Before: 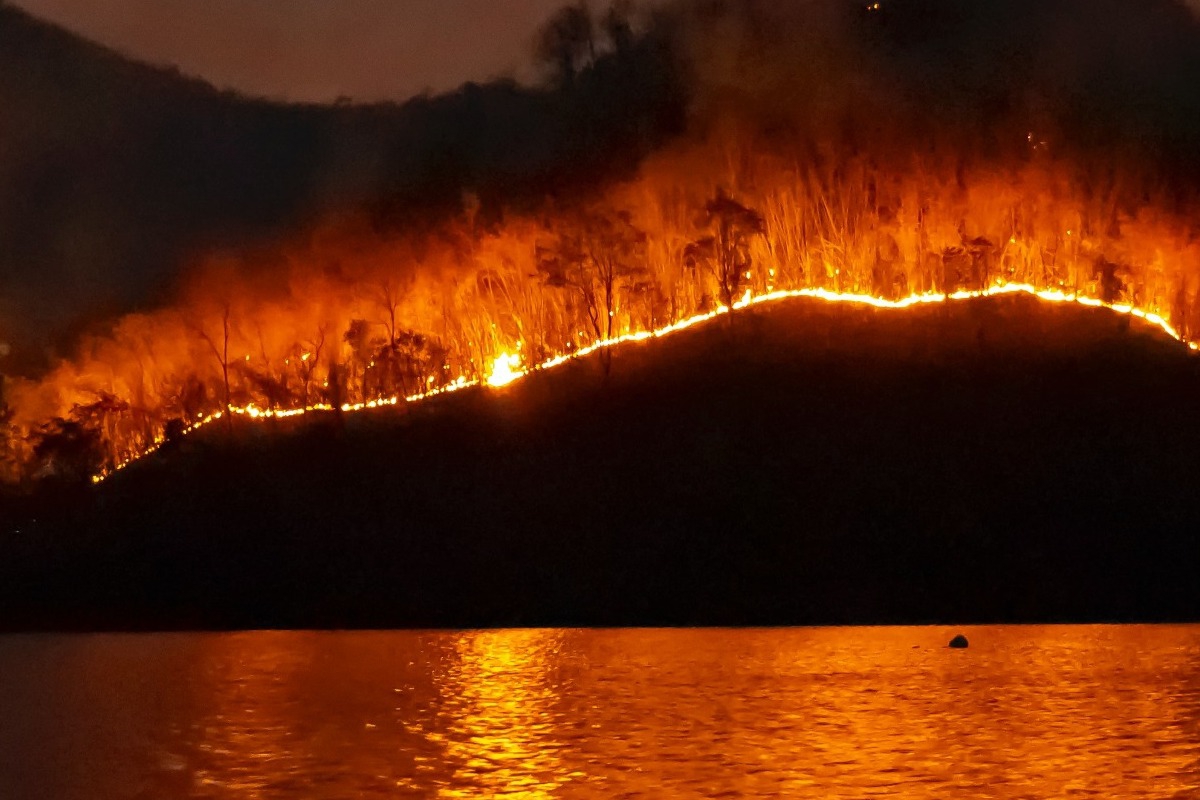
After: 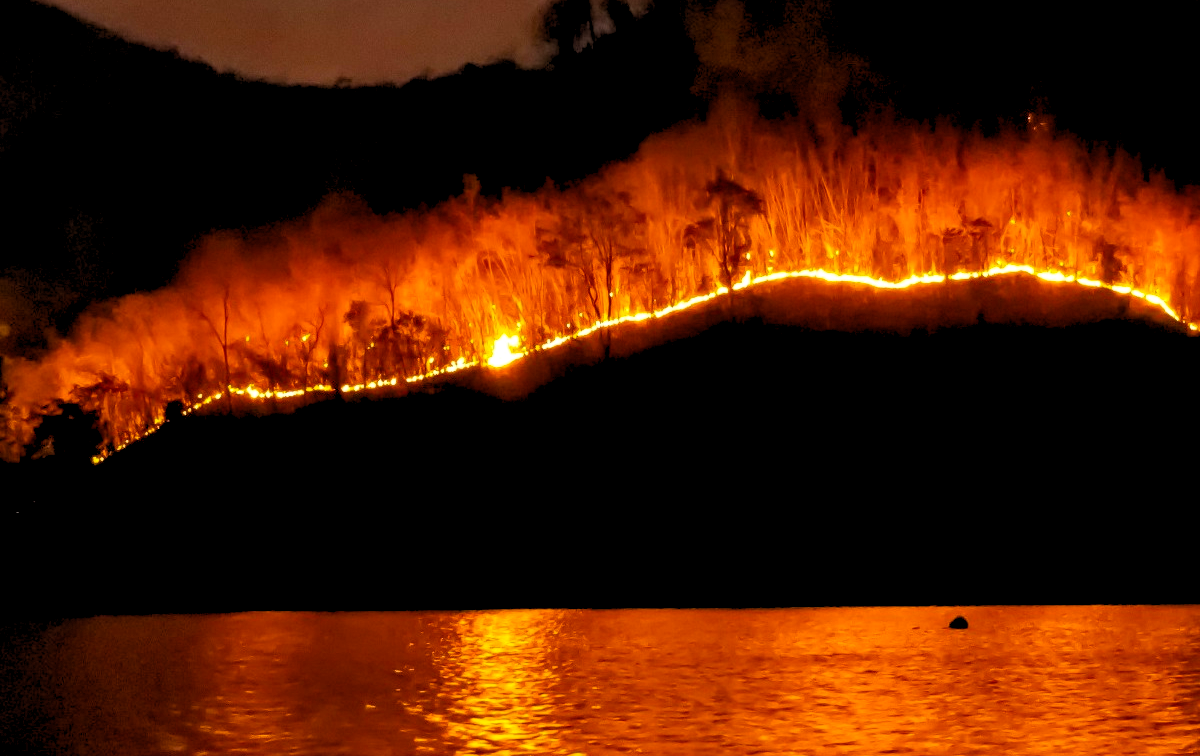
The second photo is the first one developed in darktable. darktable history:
rgb levels: levels [[0.013, 0.434, 0.89], [0, 0.5, 1], [0, 0.5, 1]]
exposure: compensate highlight preservation false
crop and rotate: top 2.479%, bottom 3.018%
color balance rgb: perceptual saturation grading › global saturation 30%
